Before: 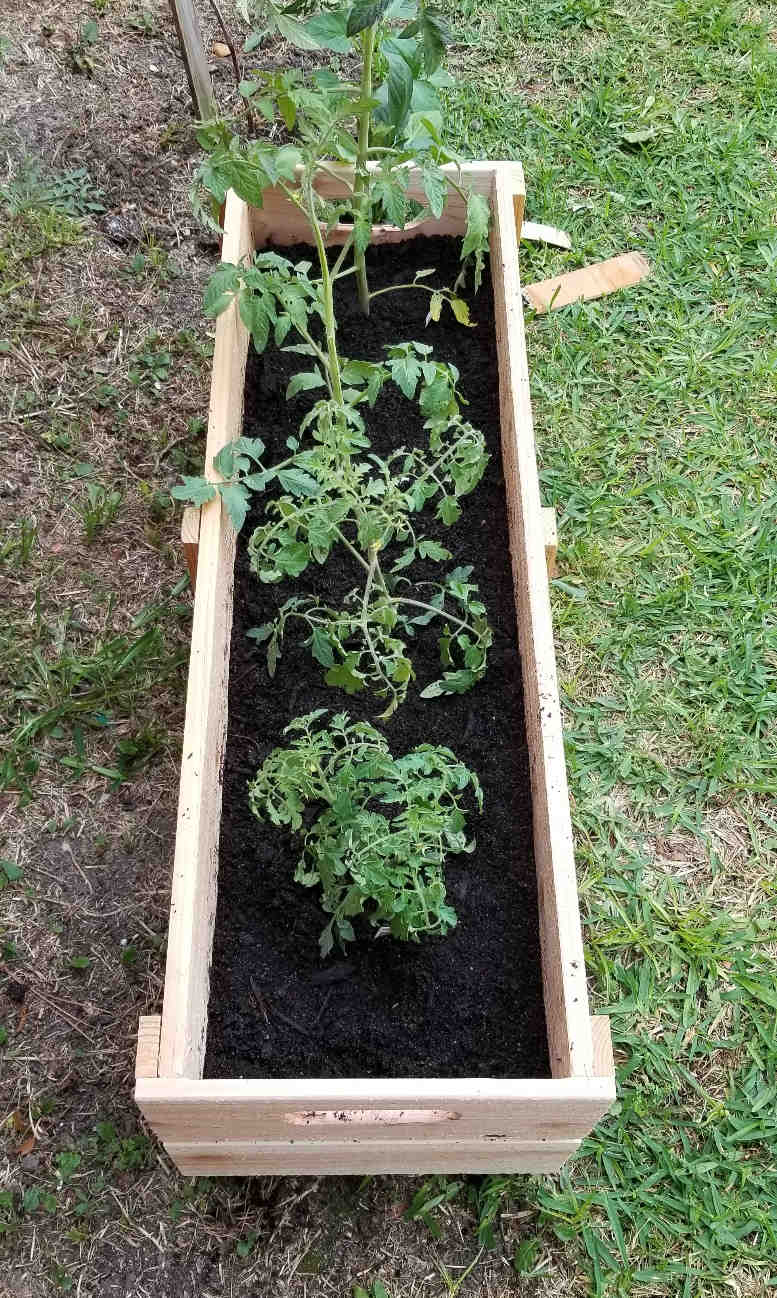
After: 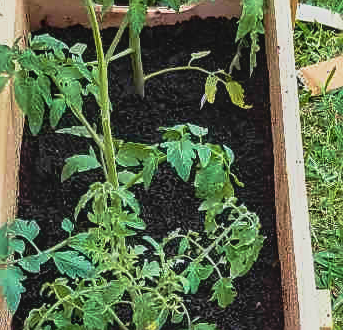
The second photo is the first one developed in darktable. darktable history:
contrast brightness saturation: contrast -0.101, brightness 0.046, saturation 0.077
base curve: curves: ch0 [(0, 0) (0.257, 0.25) (0.482, 0.586) (0.757, 0.871) (1, 1)], preserve colors none
local contrast: on, module defaults
exposure: exposure -0.59 EV, compensate highlight preservation false
crop: left 29.073%, top 16.8%, right 26.687%, bottom 57.72%
sharpen: on, module defaults
velvia: strength 36.9%
shadows and highlights: shadows 52.38, highlights -28.27, soften with gaussian
